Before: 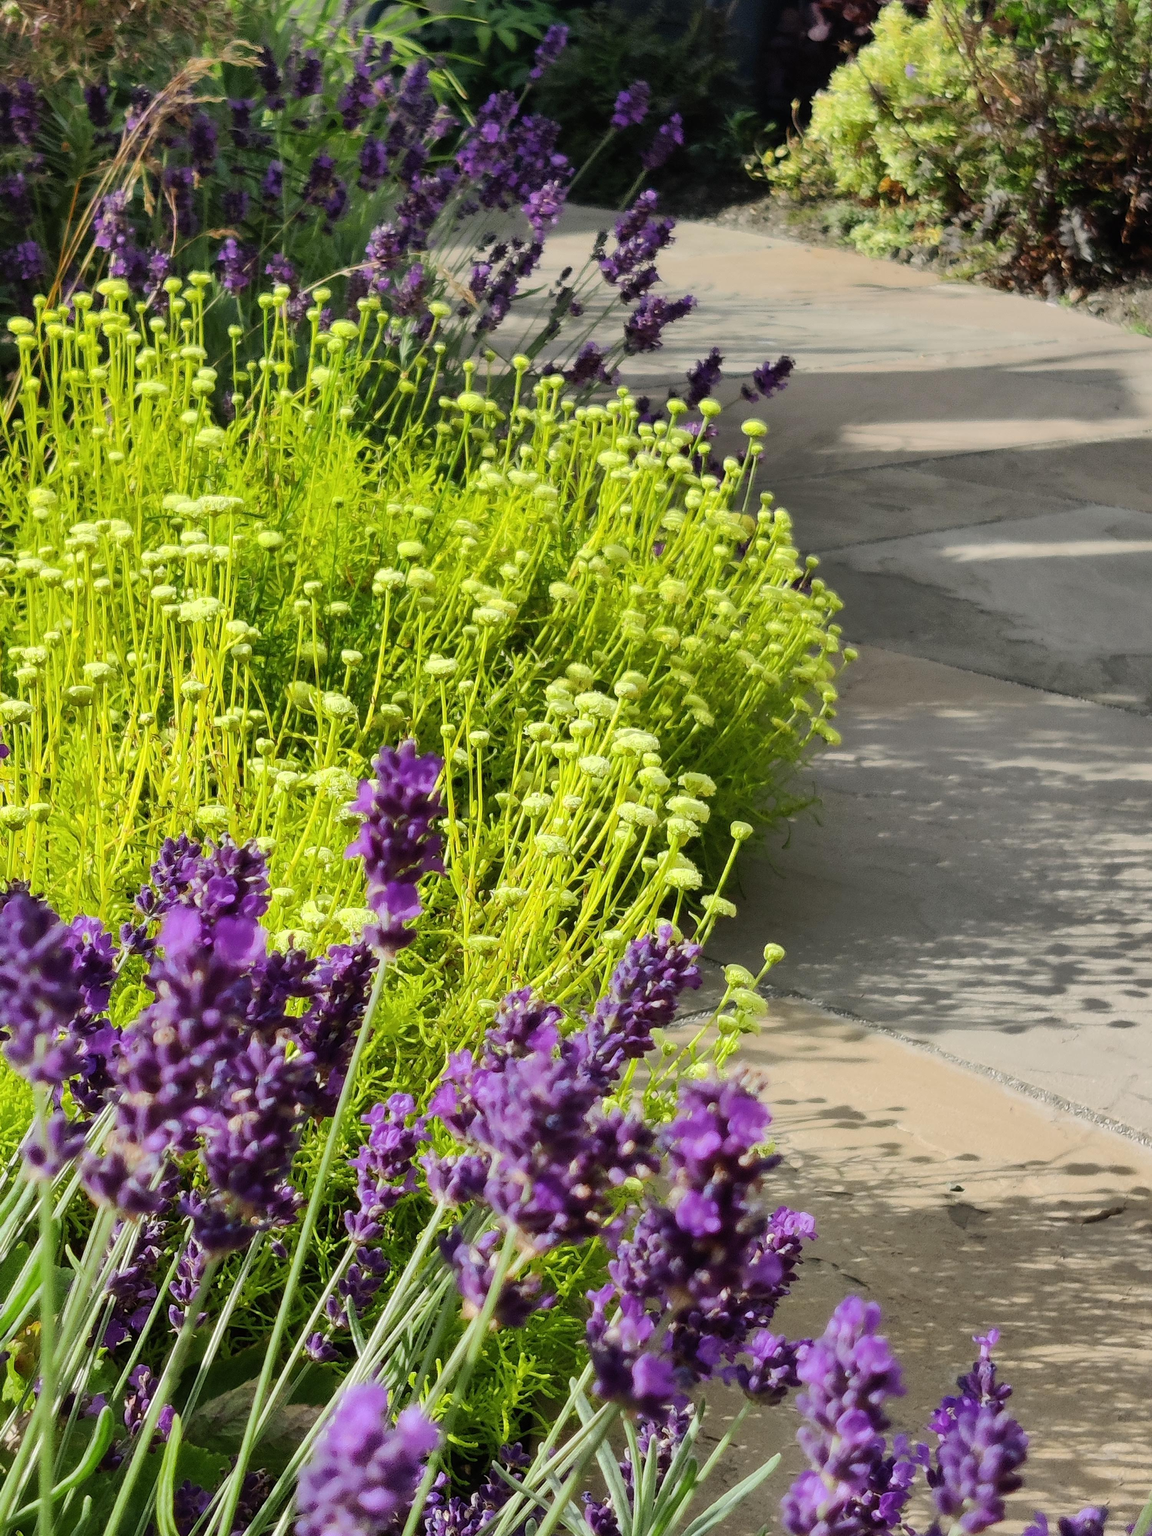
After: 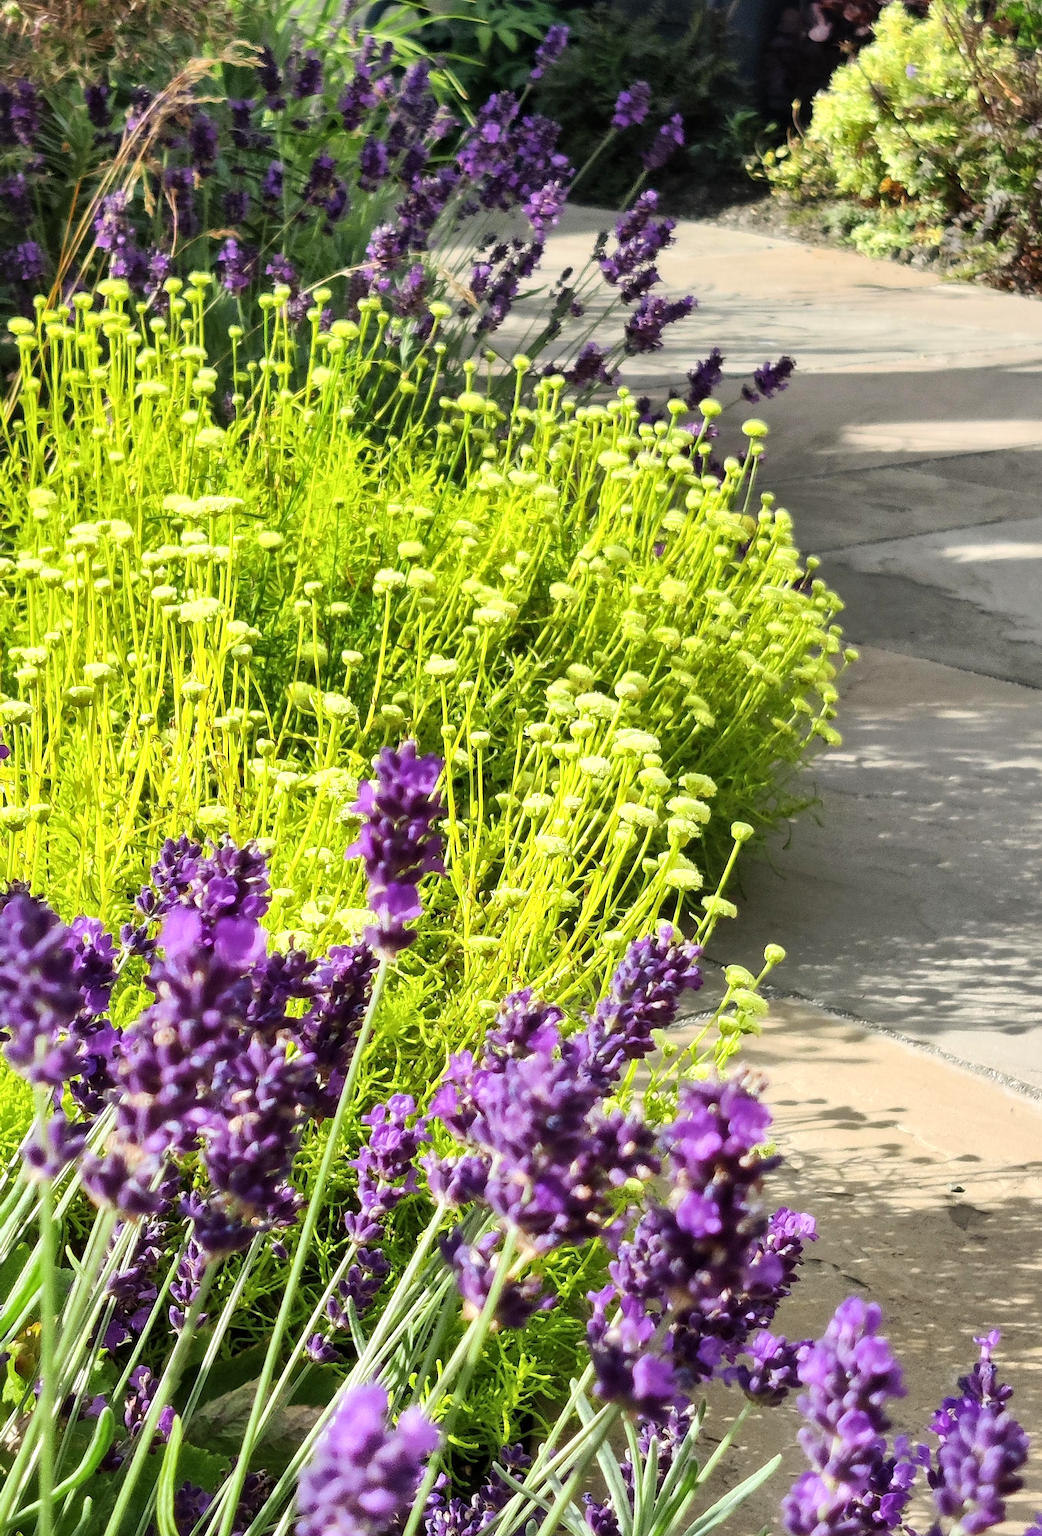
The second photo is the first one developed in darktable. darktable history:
crop: right 9.51%, bottom 0.047%
exposure: black level correction 0, exposure 0.499 EV, compensate highlight preservation false
local contrast: mode bilateral grid, contrast 20, coarseness 51, detail 128%, midtone range 0.2
